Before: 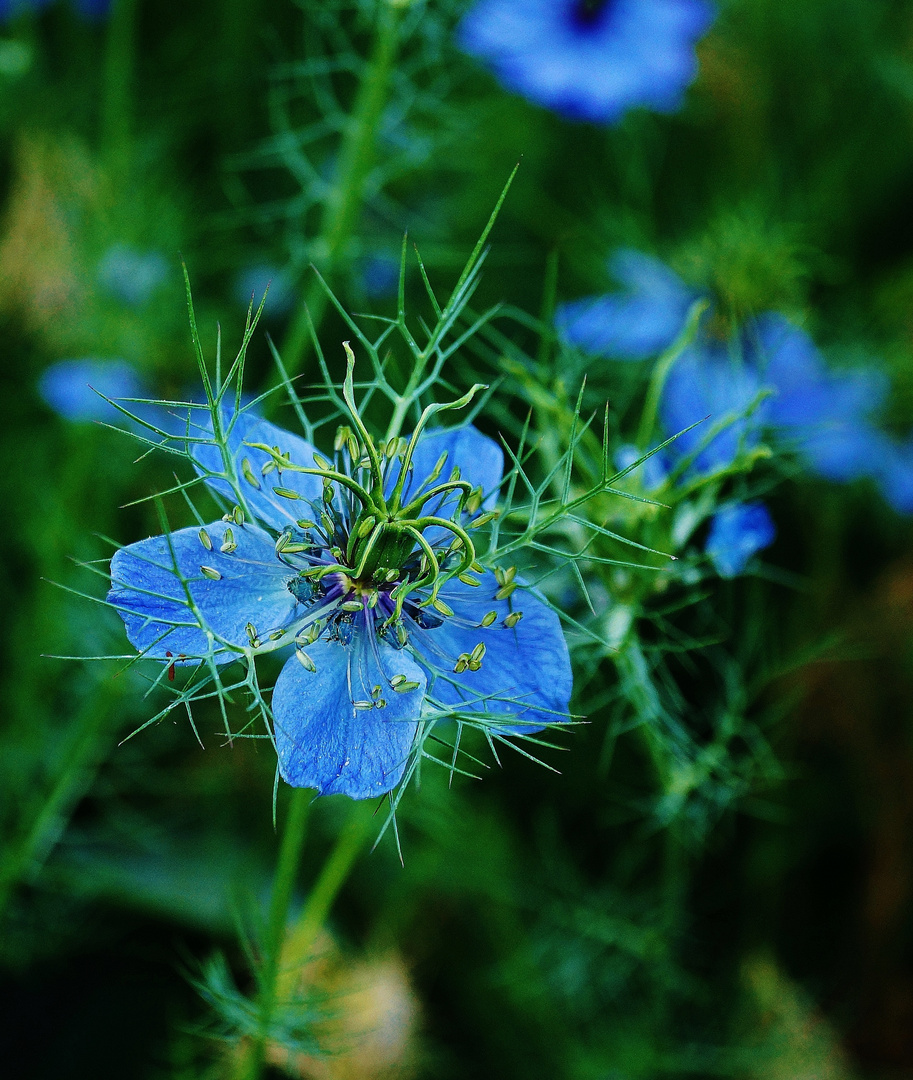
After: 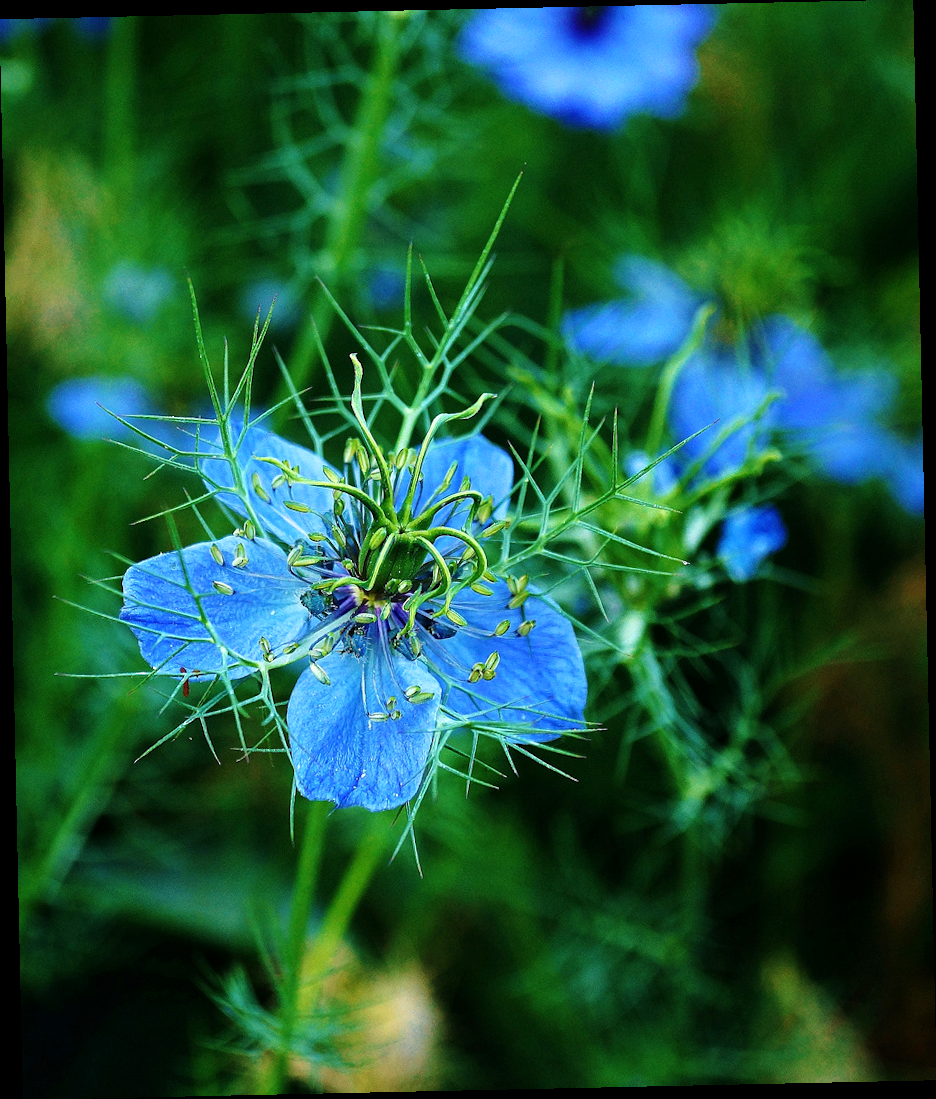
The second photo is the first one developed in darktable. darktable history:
tone equalizer: on, module defaults
exposure: black level correction 0.001, exposure 0.5 EV, compensate exposure bias true, compensate highlight preservation false
rotate and perspective: rotation -1.24°, automatic cropping off
